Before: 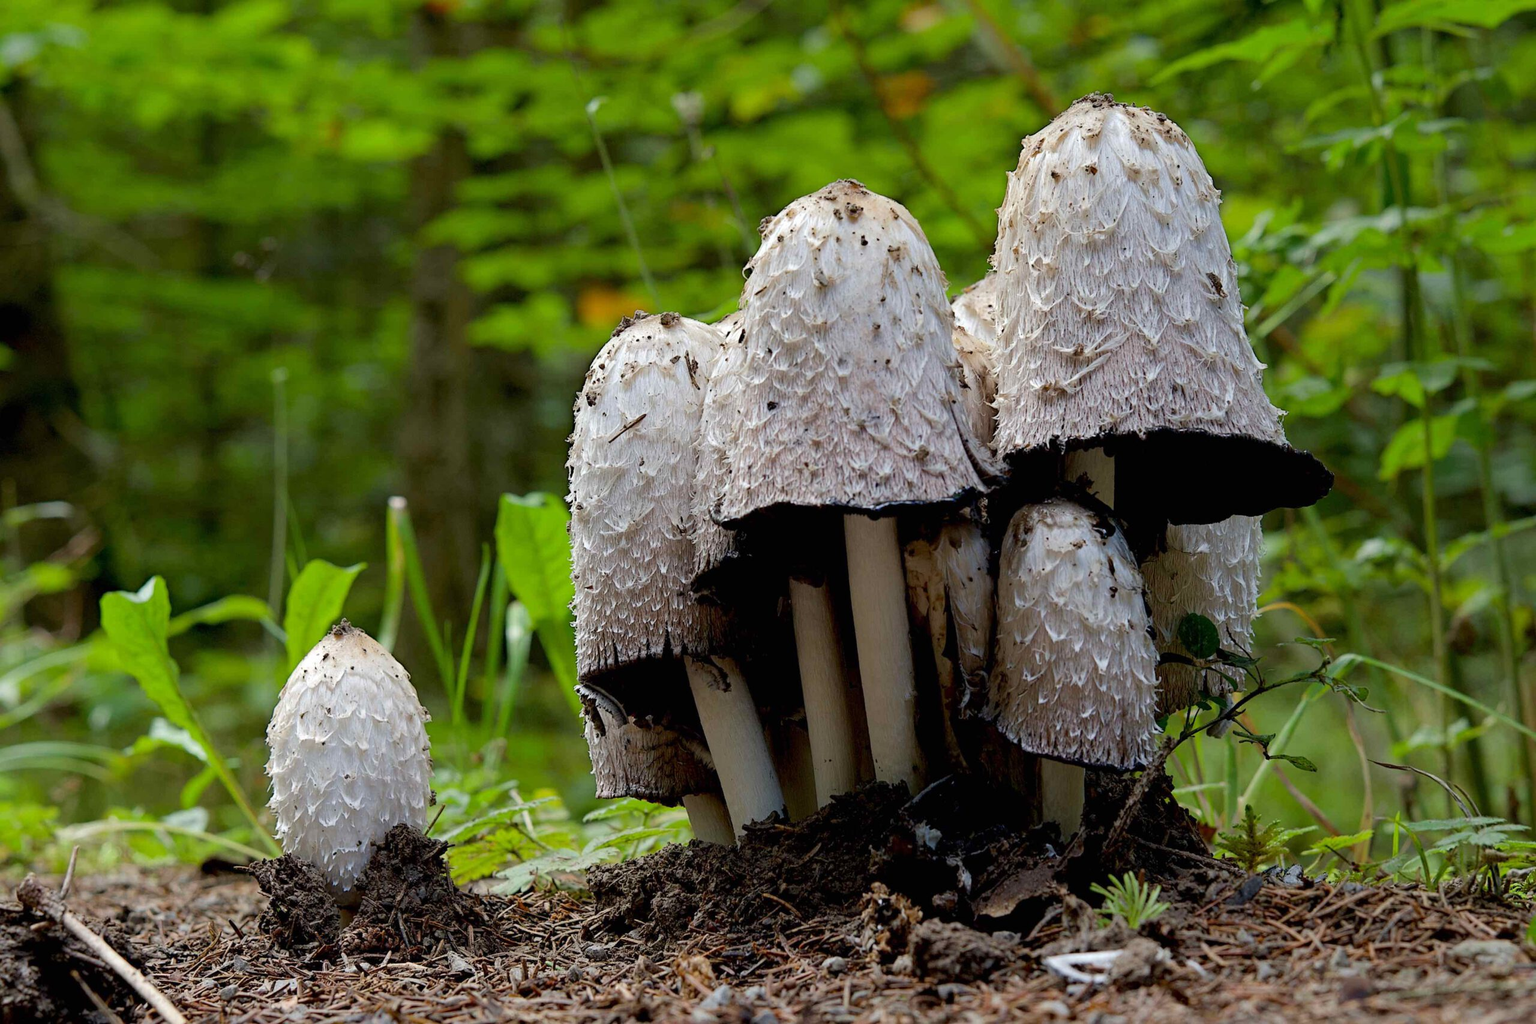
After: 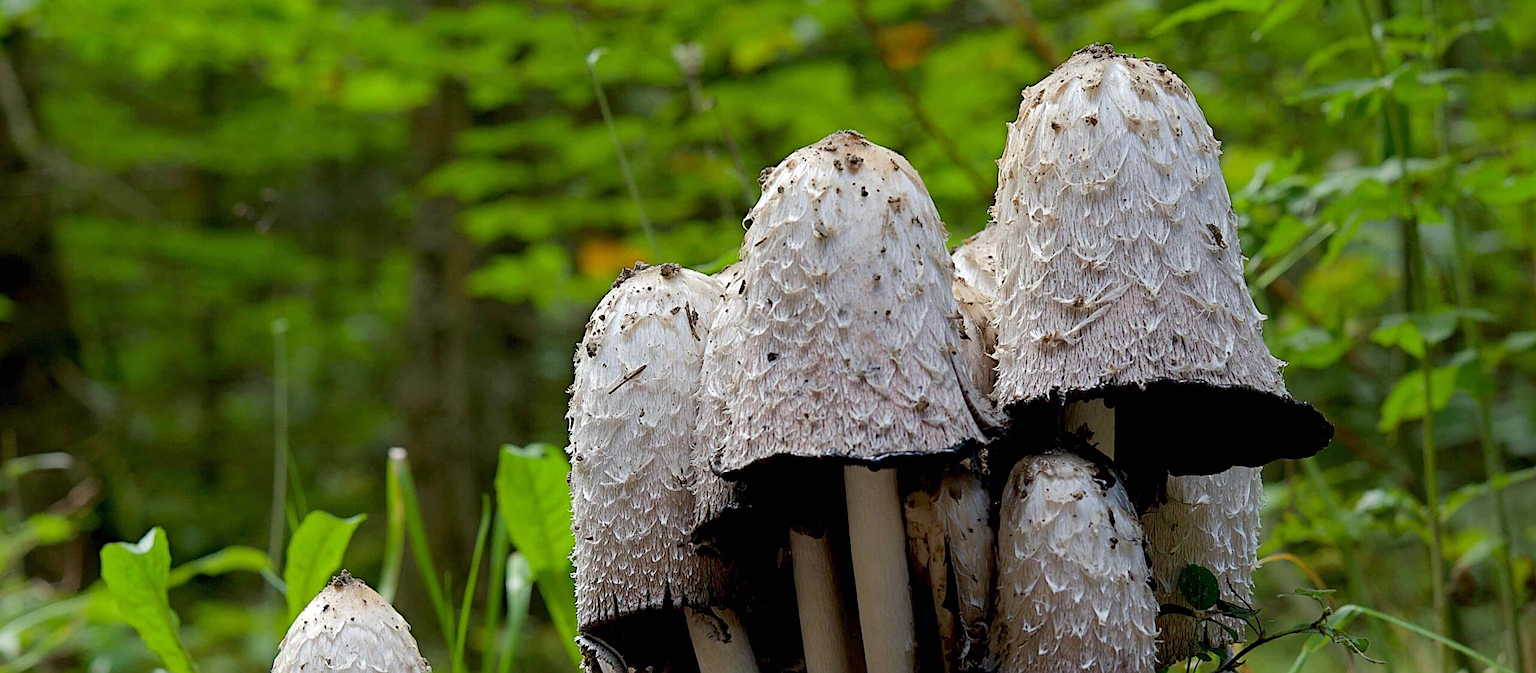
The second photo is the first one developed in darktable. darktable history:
crop and rotate: top 4.839%, bottom 29.377%
sharpen: on, module defaults
